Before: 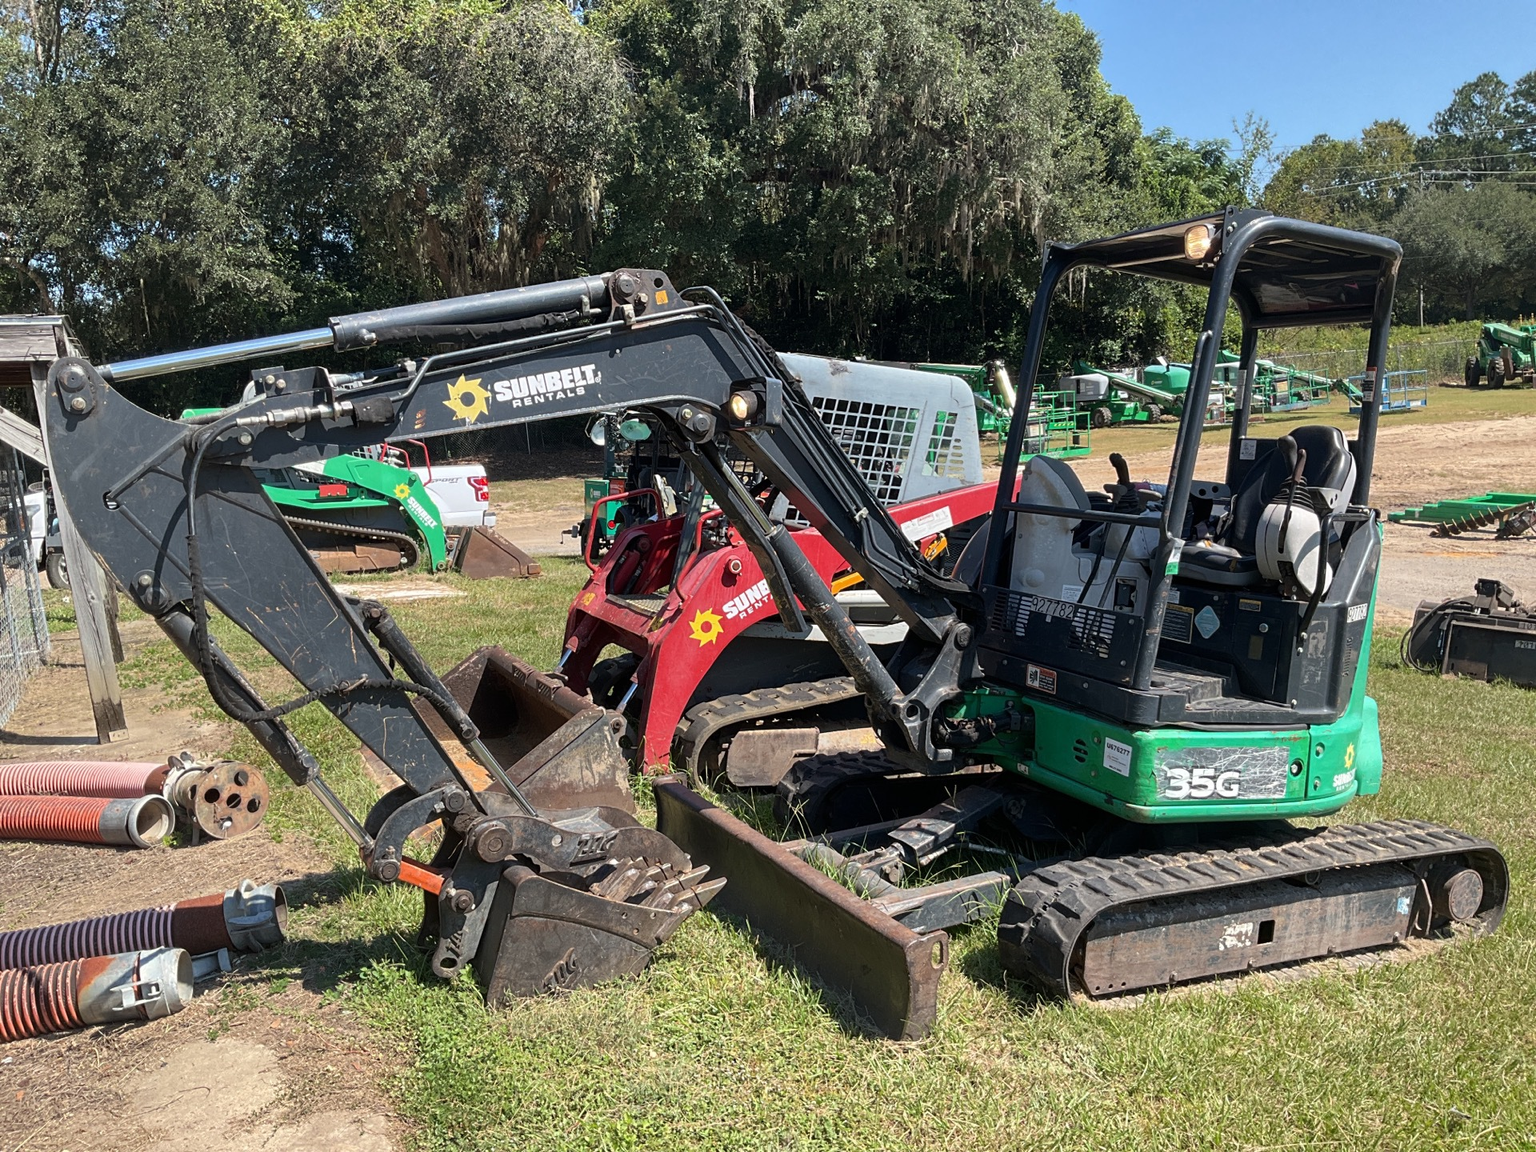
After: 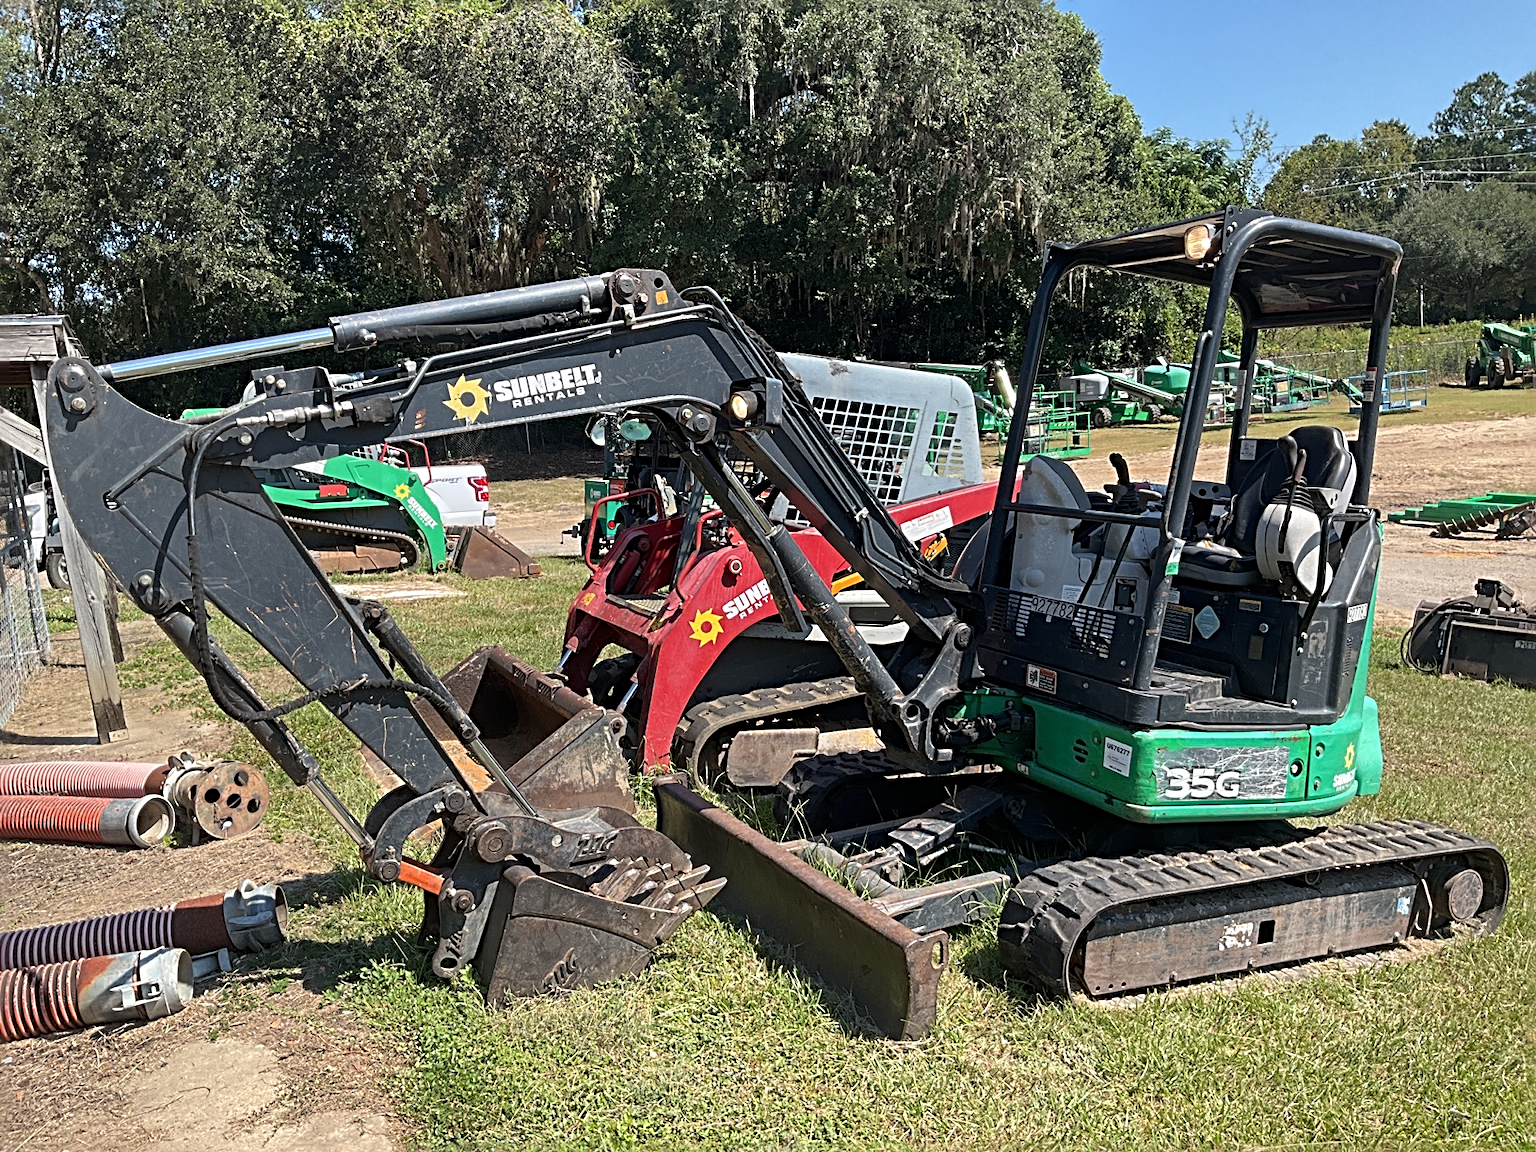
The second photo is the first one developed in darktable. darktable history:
sharpen: radius 4.879
